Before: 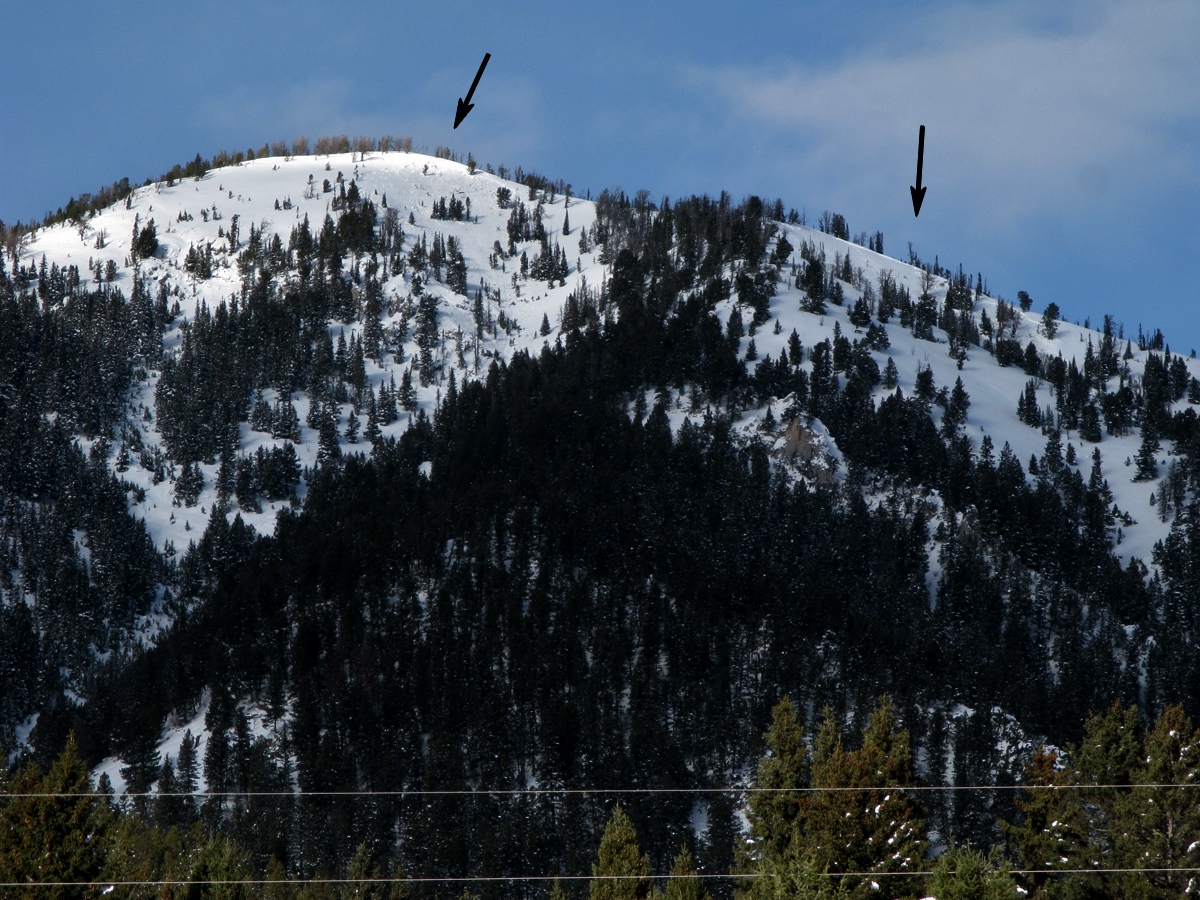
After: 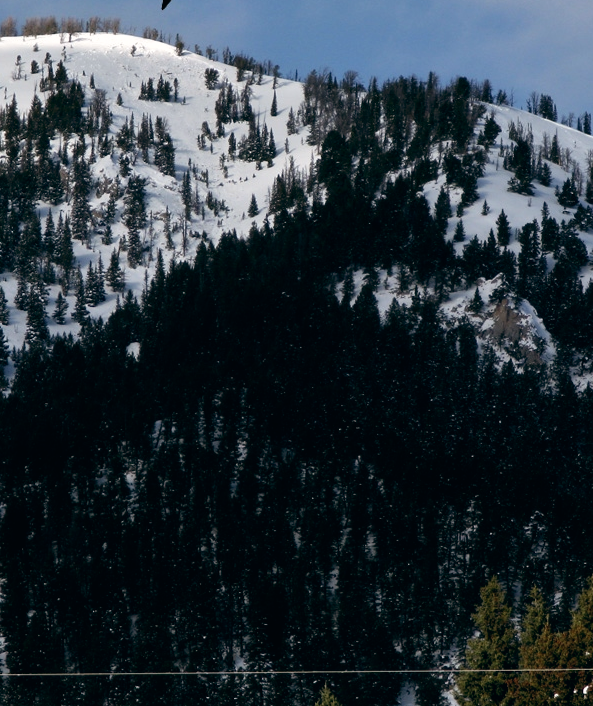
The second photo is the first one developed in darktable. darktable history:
crop and rotate: angle 0.02°, left 24.353%, top 13.219%, right 26.156%, bottom 8.224%
color balance: lift [1, 0.998, 1.001, 1.002], gamma [1, 1.02, 1, 0.98], gain [1, 1.02, 1.003, 0.98]
